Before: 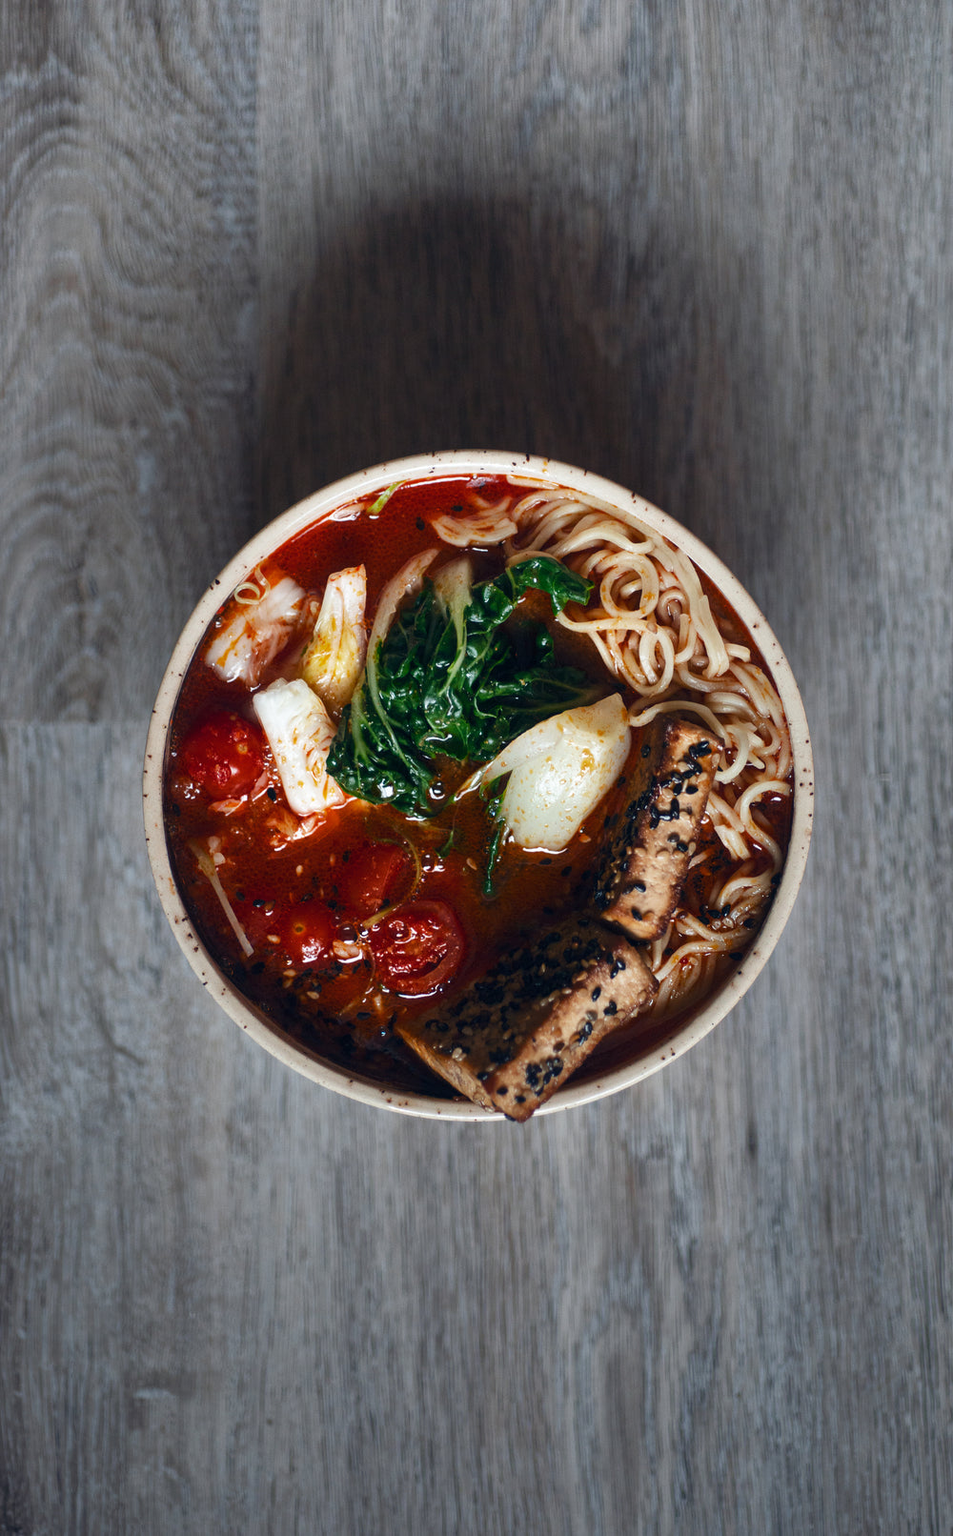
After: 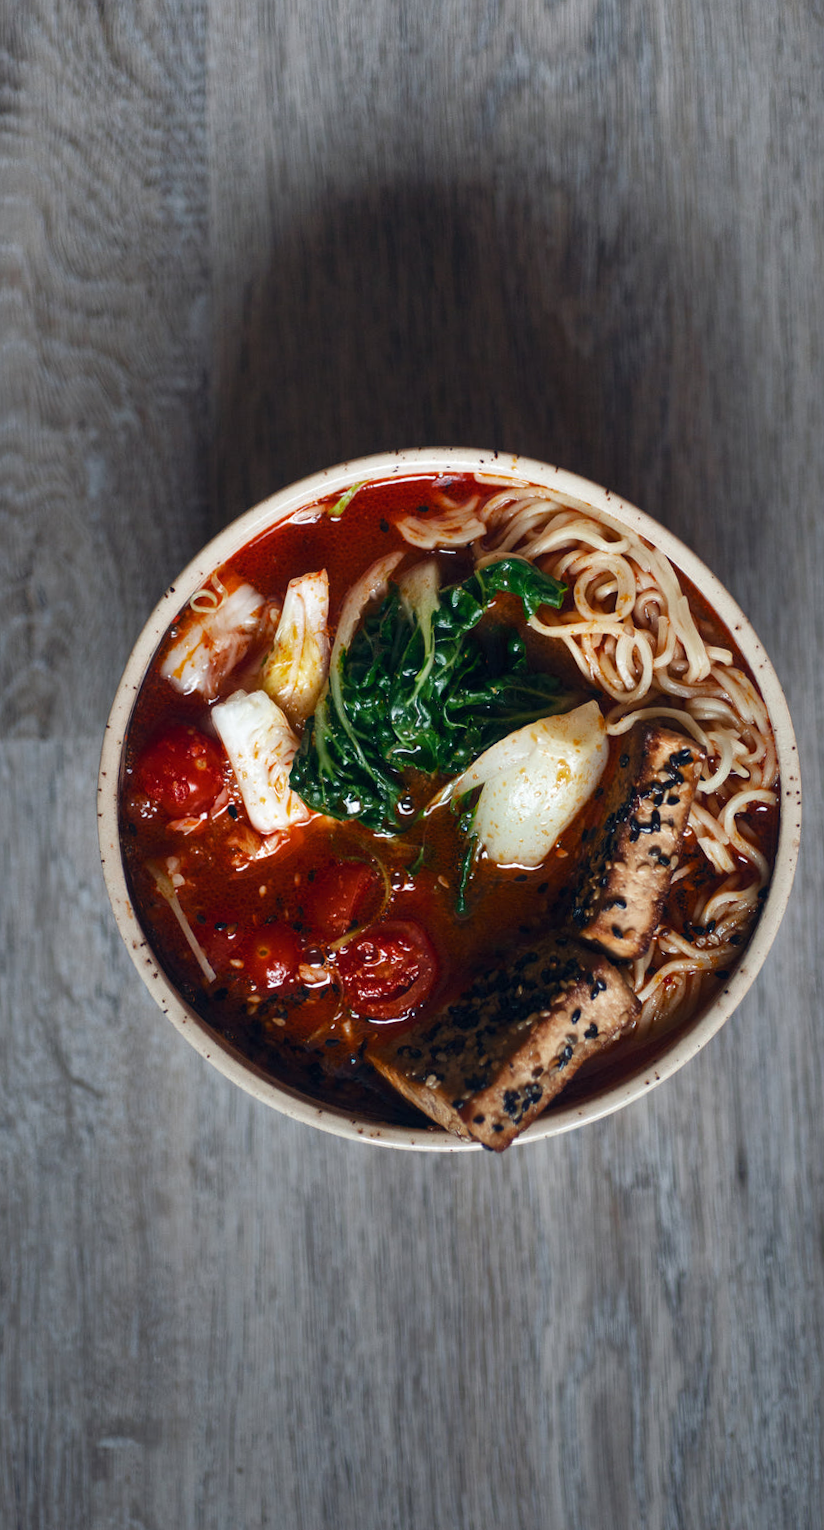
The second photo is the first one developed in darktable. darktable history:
crop and rotate: angle 0.833°, left 4.32%, top 0.452%, right 11.275%, bottom 2.404%
